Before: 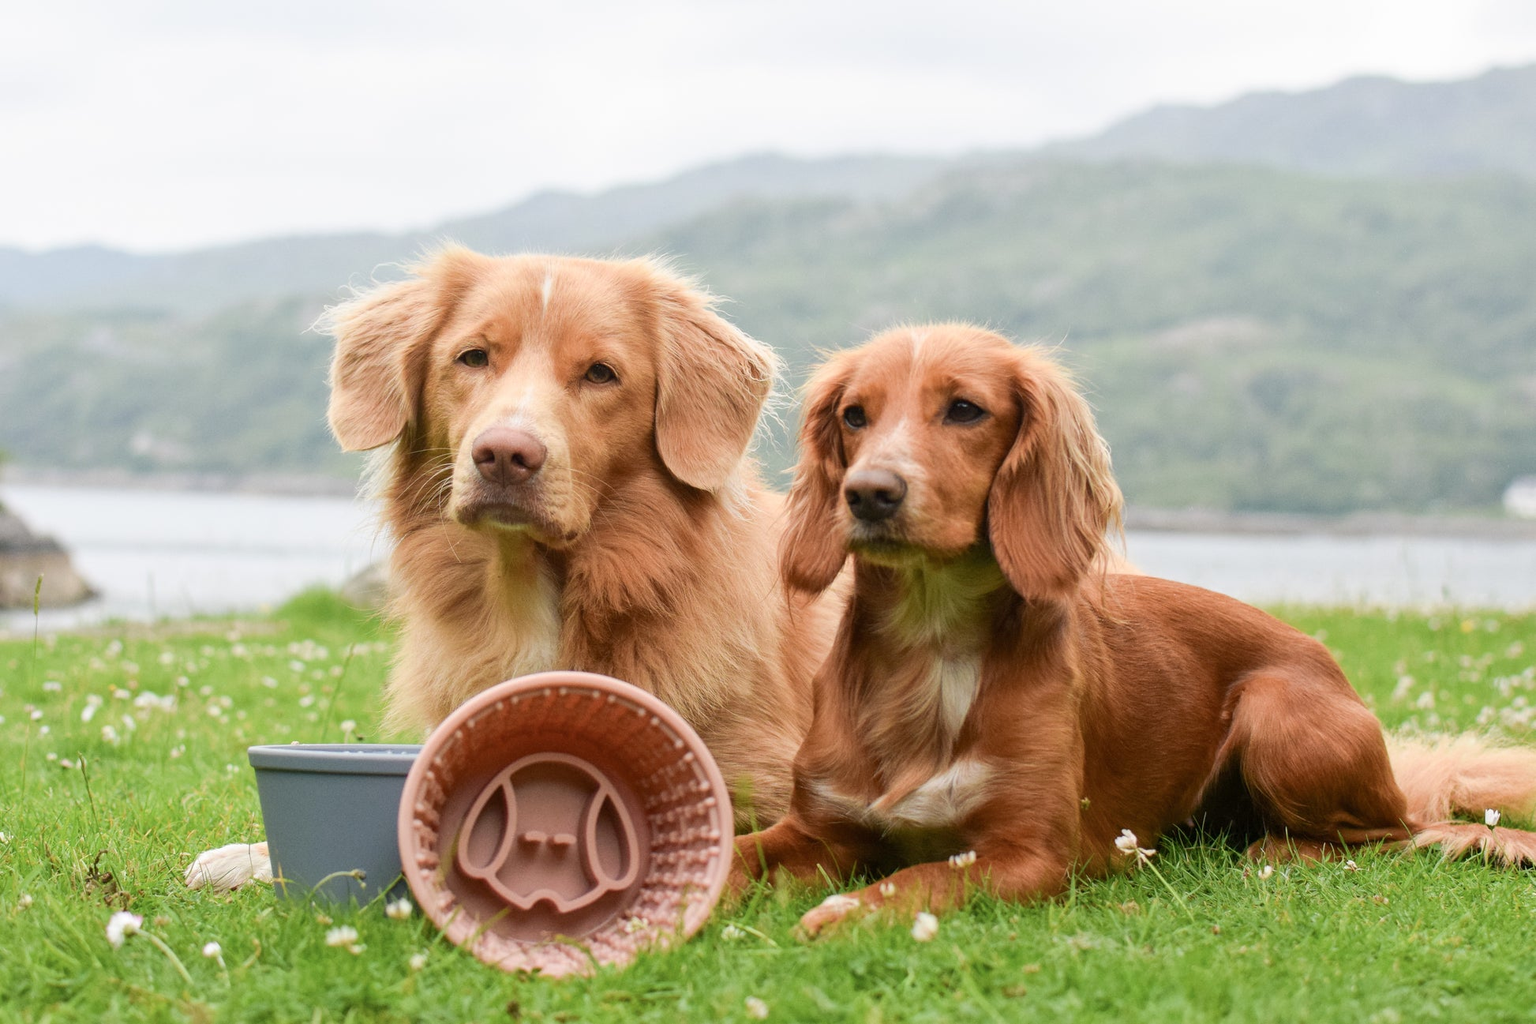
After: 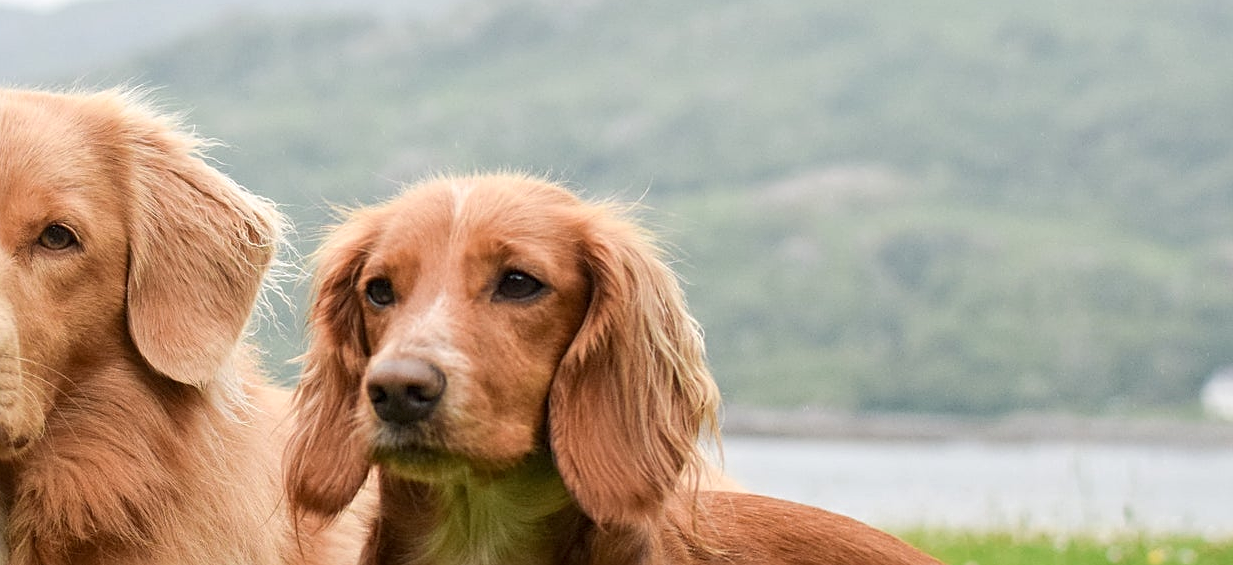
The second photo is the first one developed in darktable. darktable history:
crop: left 36.163%, top 18.242%, right 0.427%, bottom 38.121%
local contrast: highlights 101%, shadows 99%, detail 119%, midtone range 0.2
sharpen: on, module defaults
